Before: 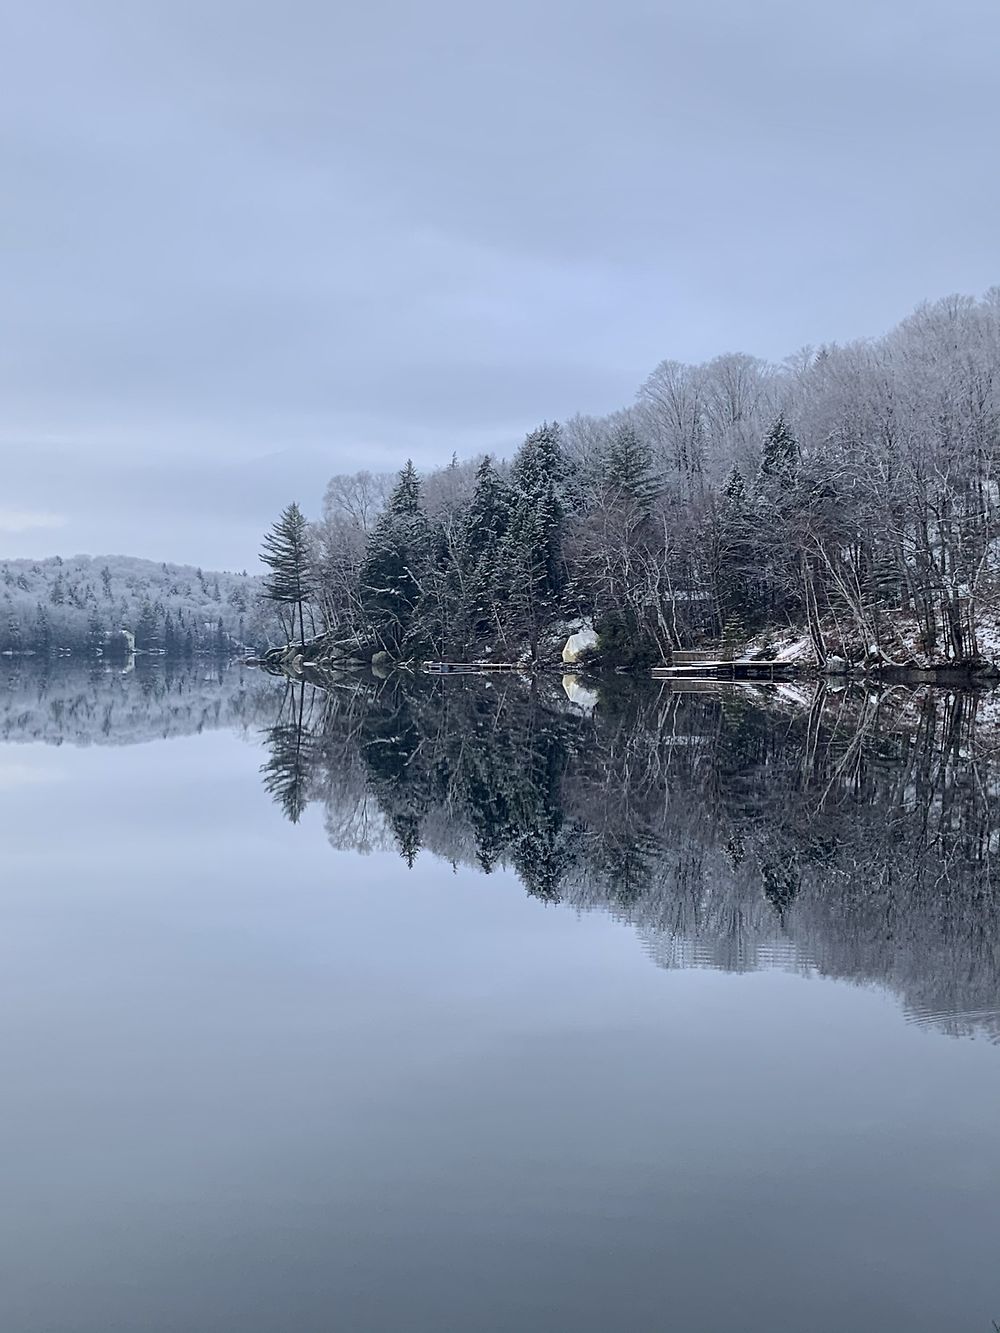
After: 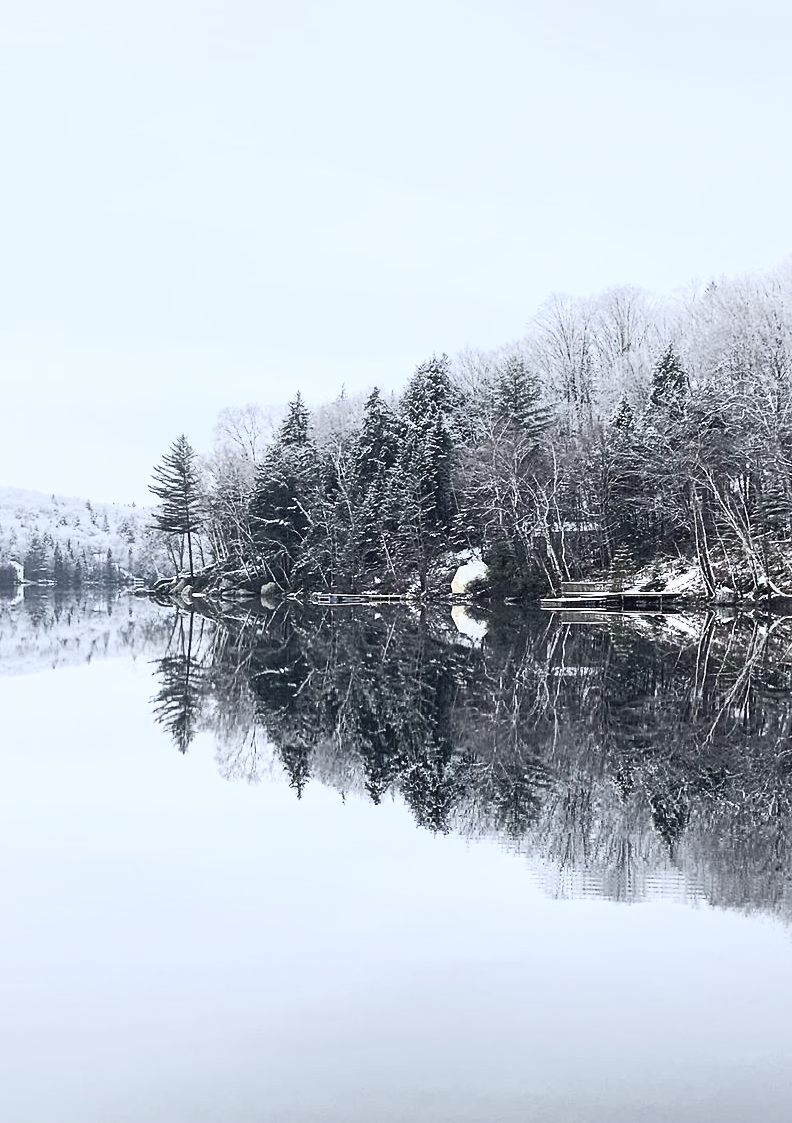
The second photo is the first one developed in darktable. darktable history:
contrast brightness saturation: contrast 0.551, brightness 0.566, saturation -0.342
crop: left 11.193%, top 5.244%, right 9.604%, bottom 10.508%
